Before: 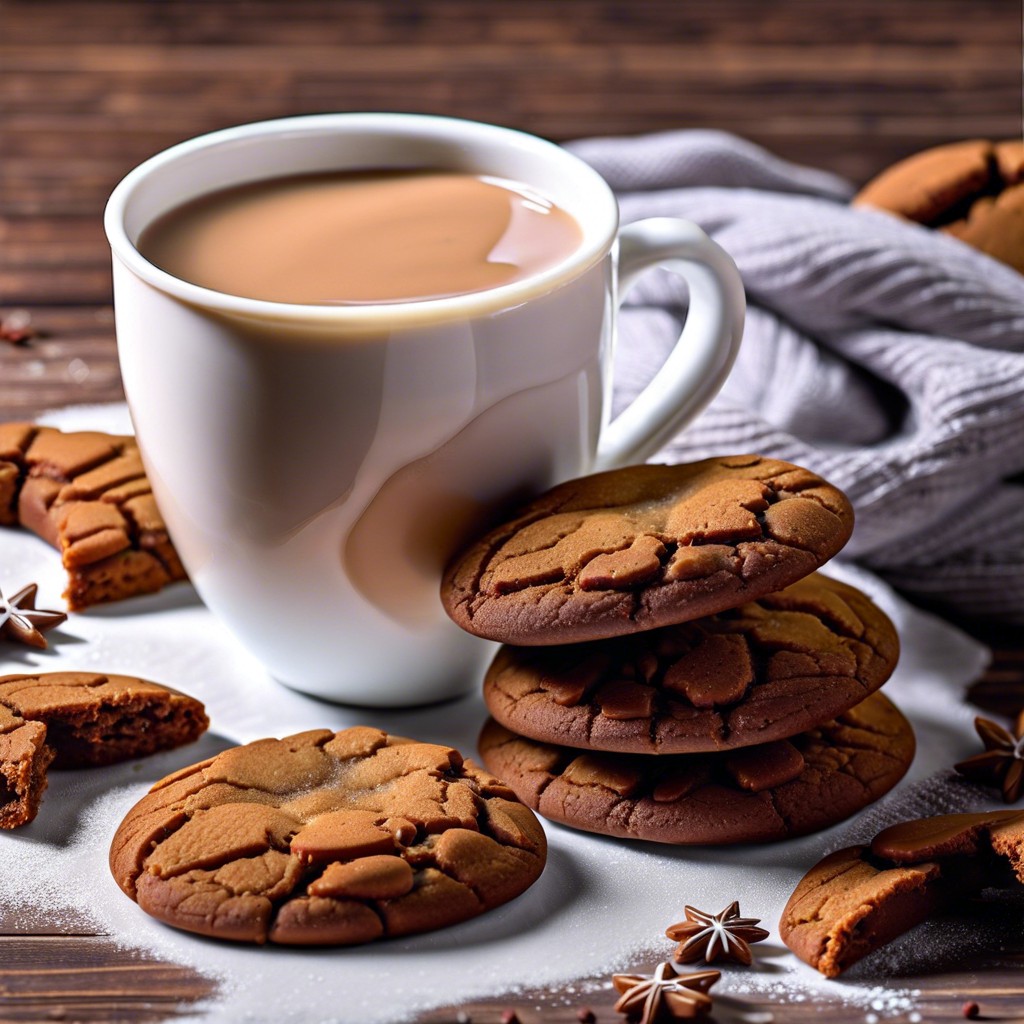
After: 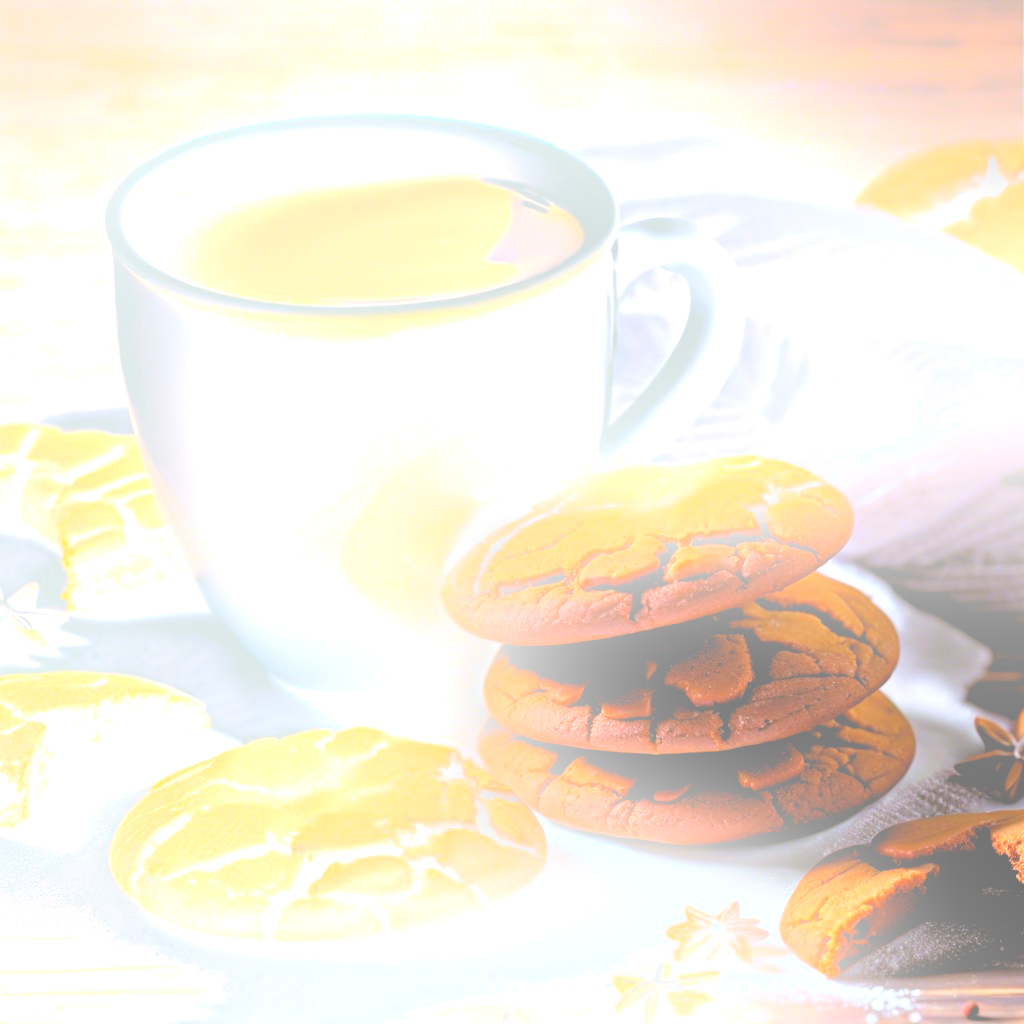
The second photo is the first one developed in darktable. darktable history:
exposure: exposure 0.6 EV, compensate highlight preservation false
bloom: size 25%, threshold 5%, strength 90%
rgb levels: levels [[0.01, 0.419, 0.839], [0, 0.5, 1], [0, 0.5, 1]]
color balance: lift [1.004, 1.002, 1.002, 0.998], gamma [1, 1.007, 1.002, 0.993], gain [1, 0.977, 1.013, 1.023], contrast -3.64%
